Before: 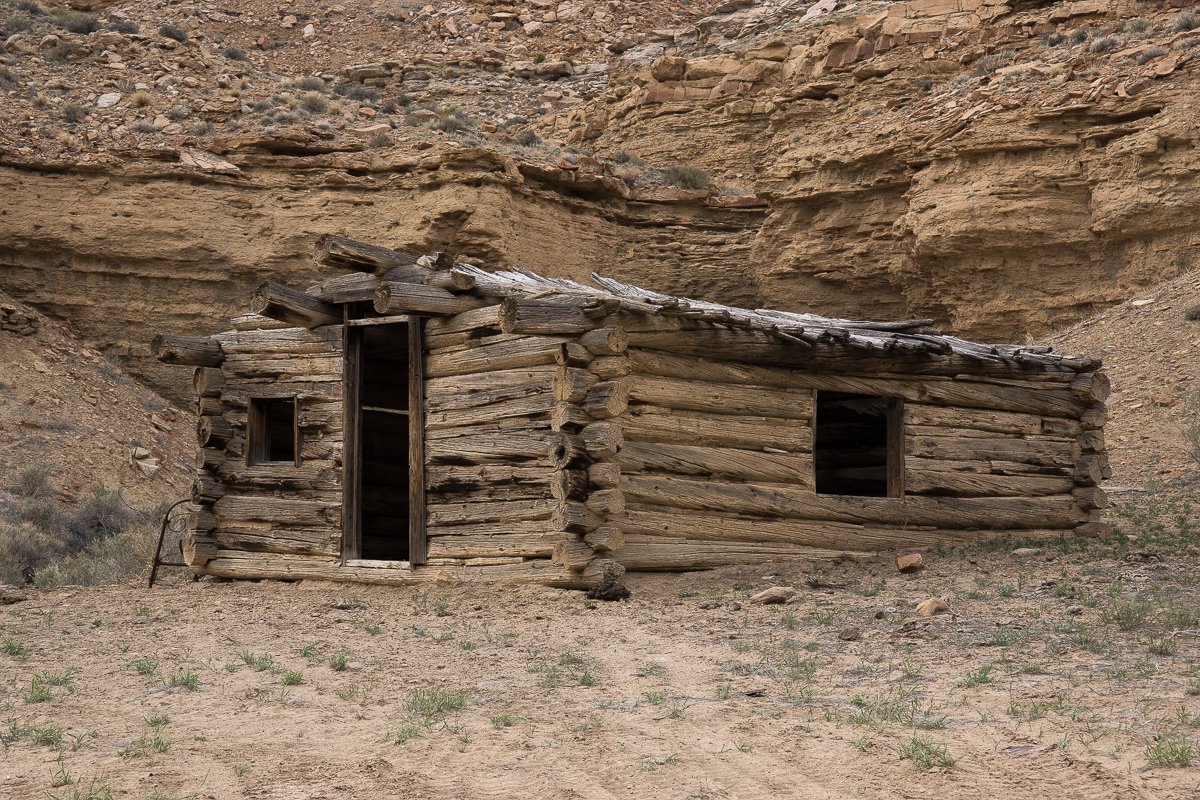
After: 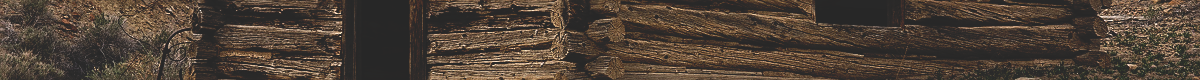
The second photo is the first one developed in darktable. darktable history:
sharpen: on, module defaults
base curve: curves: ch0 [(0, 0.02) (0.083, 0.036) (1, 1)], preserve colors none
color correction: highlights a* 0.003, highlights b* -0.283
crop and rotate: top 59.084%, bottom 30.916%
